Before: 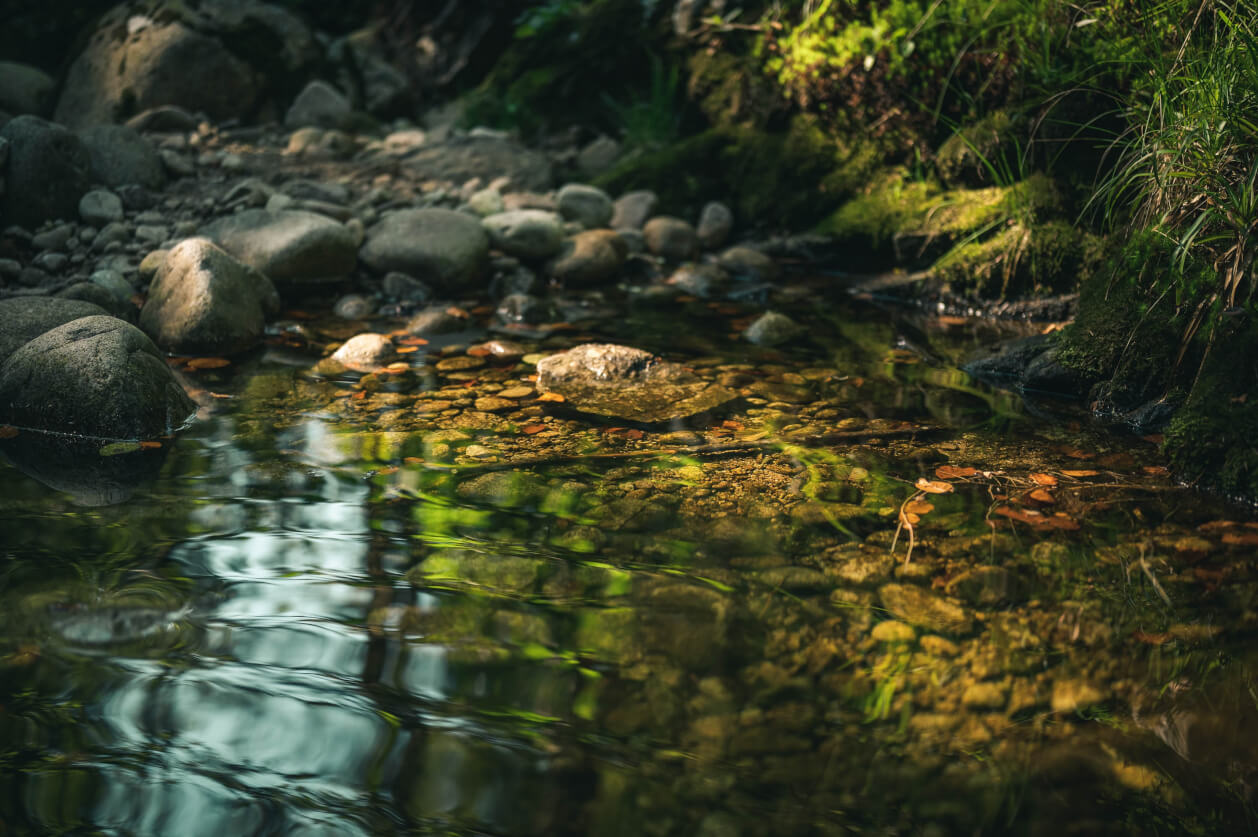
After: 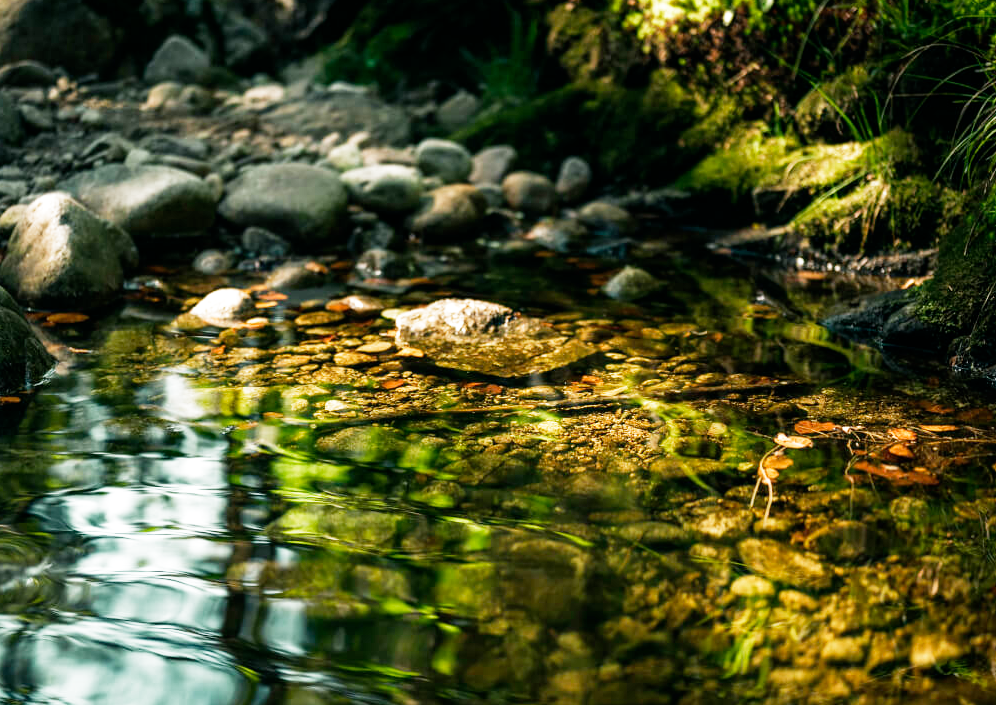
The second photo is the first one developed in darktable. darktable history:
filmic rgb: middle gray luminance 10%, black relative exposure -8.61 EV, white relative exposure 3.3 EV, threshold 6 EV, target black luminance 0%, hardness 5.2, latitude 44.69%, contrast 1.302, highlights saturation mix 5%, shadows ↔ highlights balance 24.64%, add noise in highlights 0, preserve chrominance no, color science v3 (2019), use custom middle-gray values true, iterations of high-quality reconstruction 0, contrast in highlights soft, enable highlight reconstruction true
crop: left 11.225%, top 5.381%, right 9.565%, bottom 10.314%
